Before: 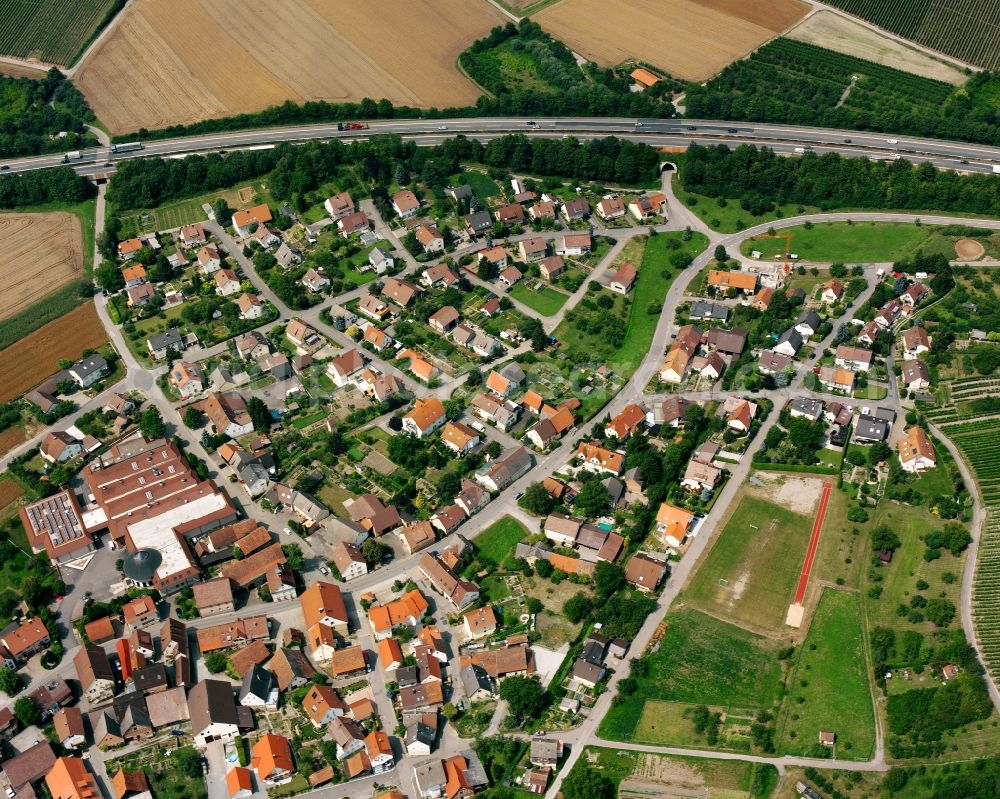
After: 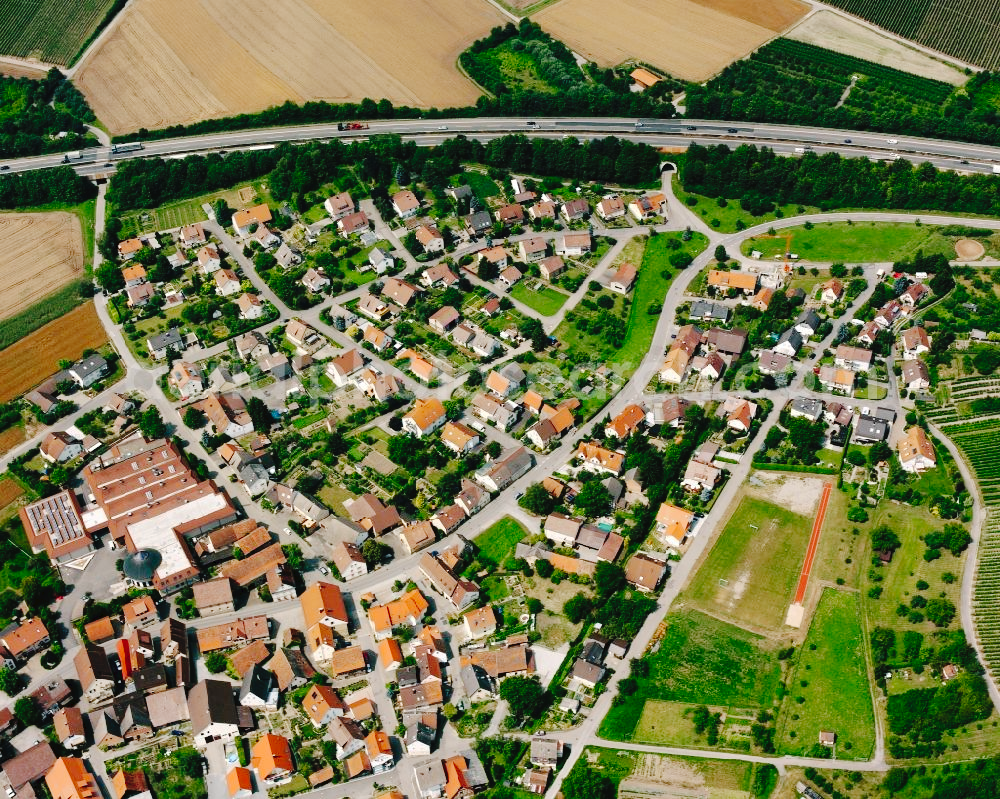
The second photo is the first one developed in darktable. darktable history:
tone curve: curves: ch0 [(0, 0) (0.003, 0.031) (0.011, 0.033) (0.025, 0.038) (0.044, 0.049) (0.069, 0.059) (0.1, 0.071) (0.136, 0.093) (0.177, 0.142) (0.224, 0.204) (0.277, 0.292) (0.335, 0.387) (0.399, 0.484) (0.468, 0.567) (0.543, 0.643) (0.623, 0.712) (0.709, 0.776) (0.801, 0.837) (0.898, 0.903) (1, 1)], preserve colors none
